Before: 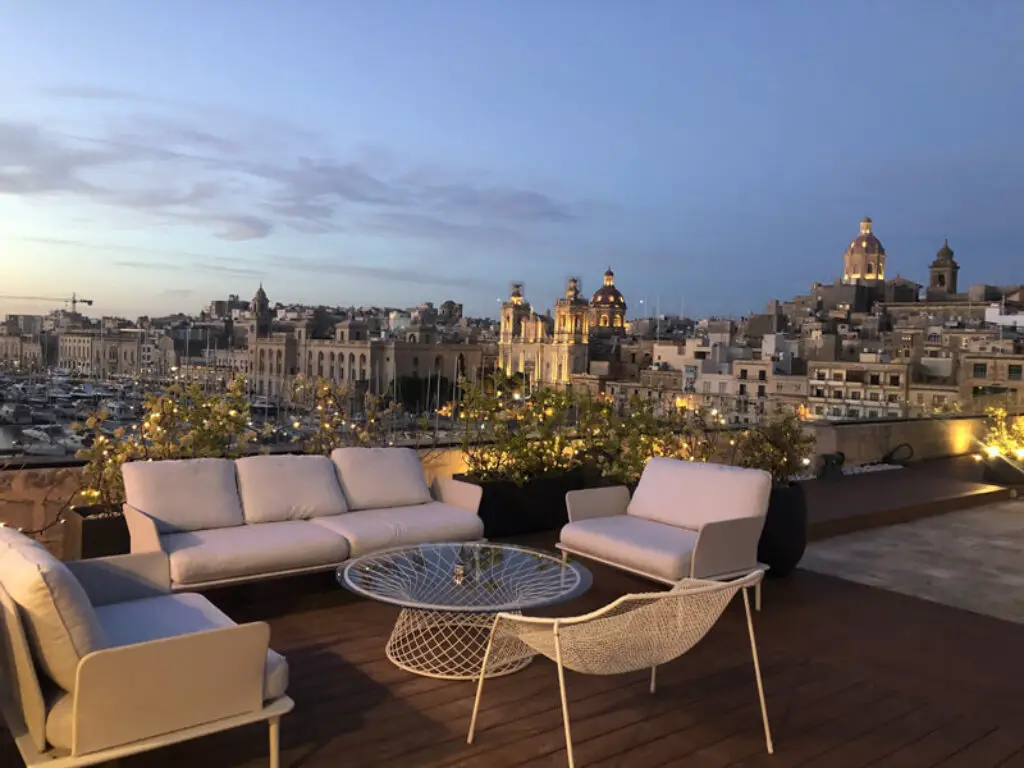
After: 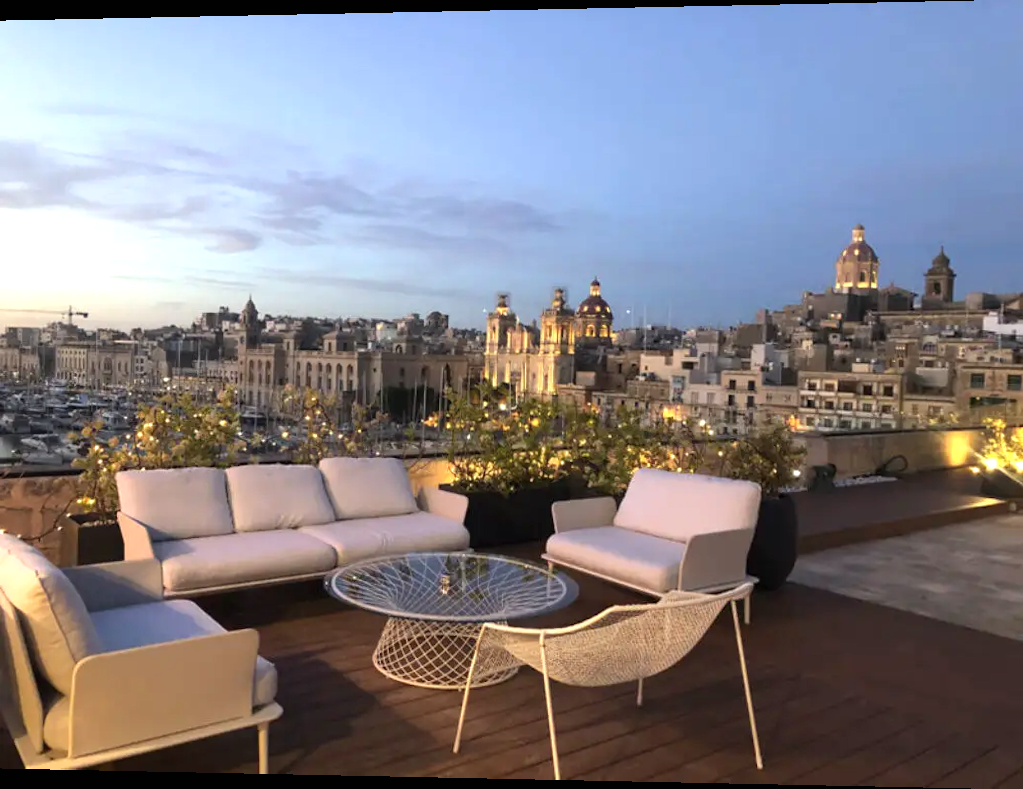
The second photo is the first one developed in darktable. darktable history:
rotate and perspective: lens shift (horizontal) -0.055, automatic cropping off
exposure: black level correction 0, exposure 0.5 EV, compensate highlight preservation false
